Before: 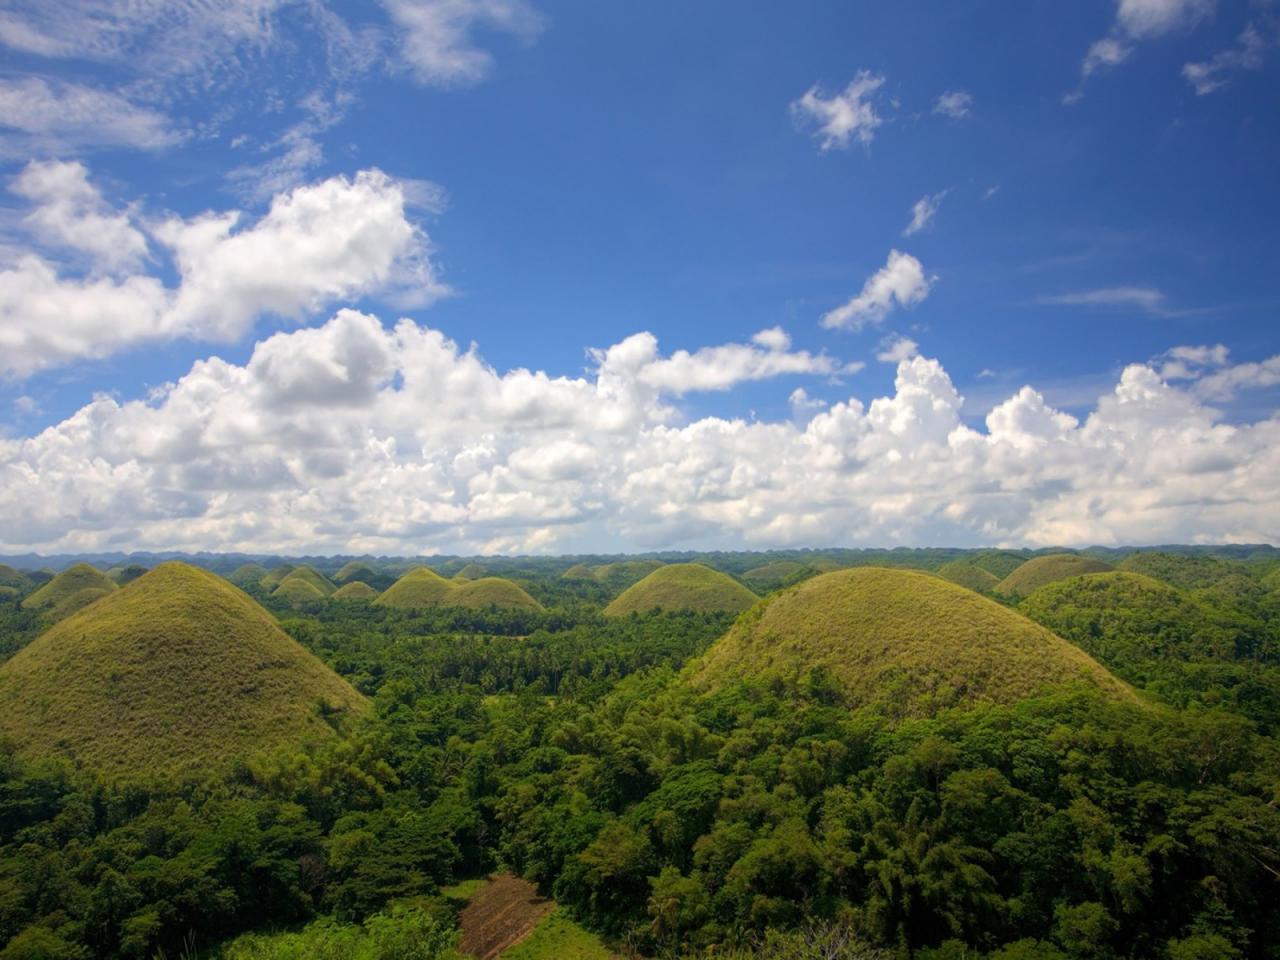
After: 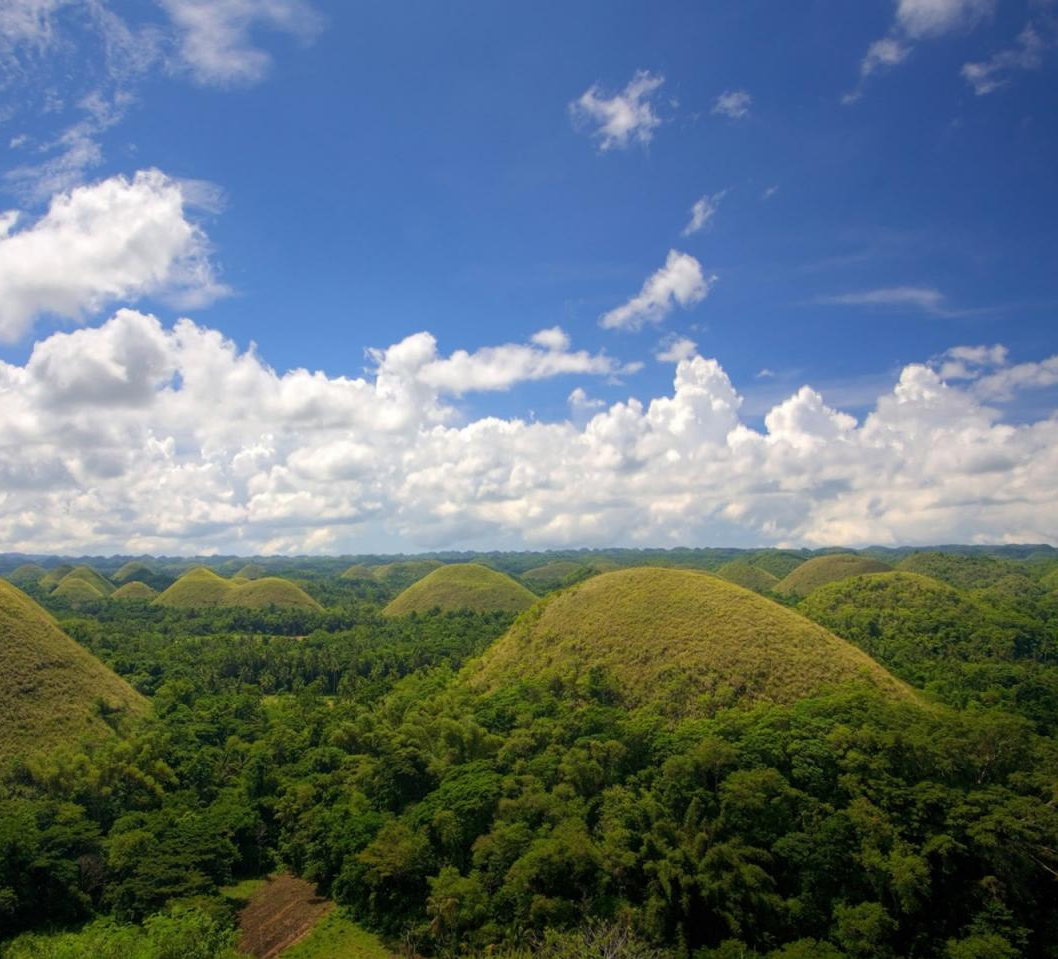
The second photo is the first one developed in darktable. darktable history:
crop: left 17.309%, bottom 0.019%
